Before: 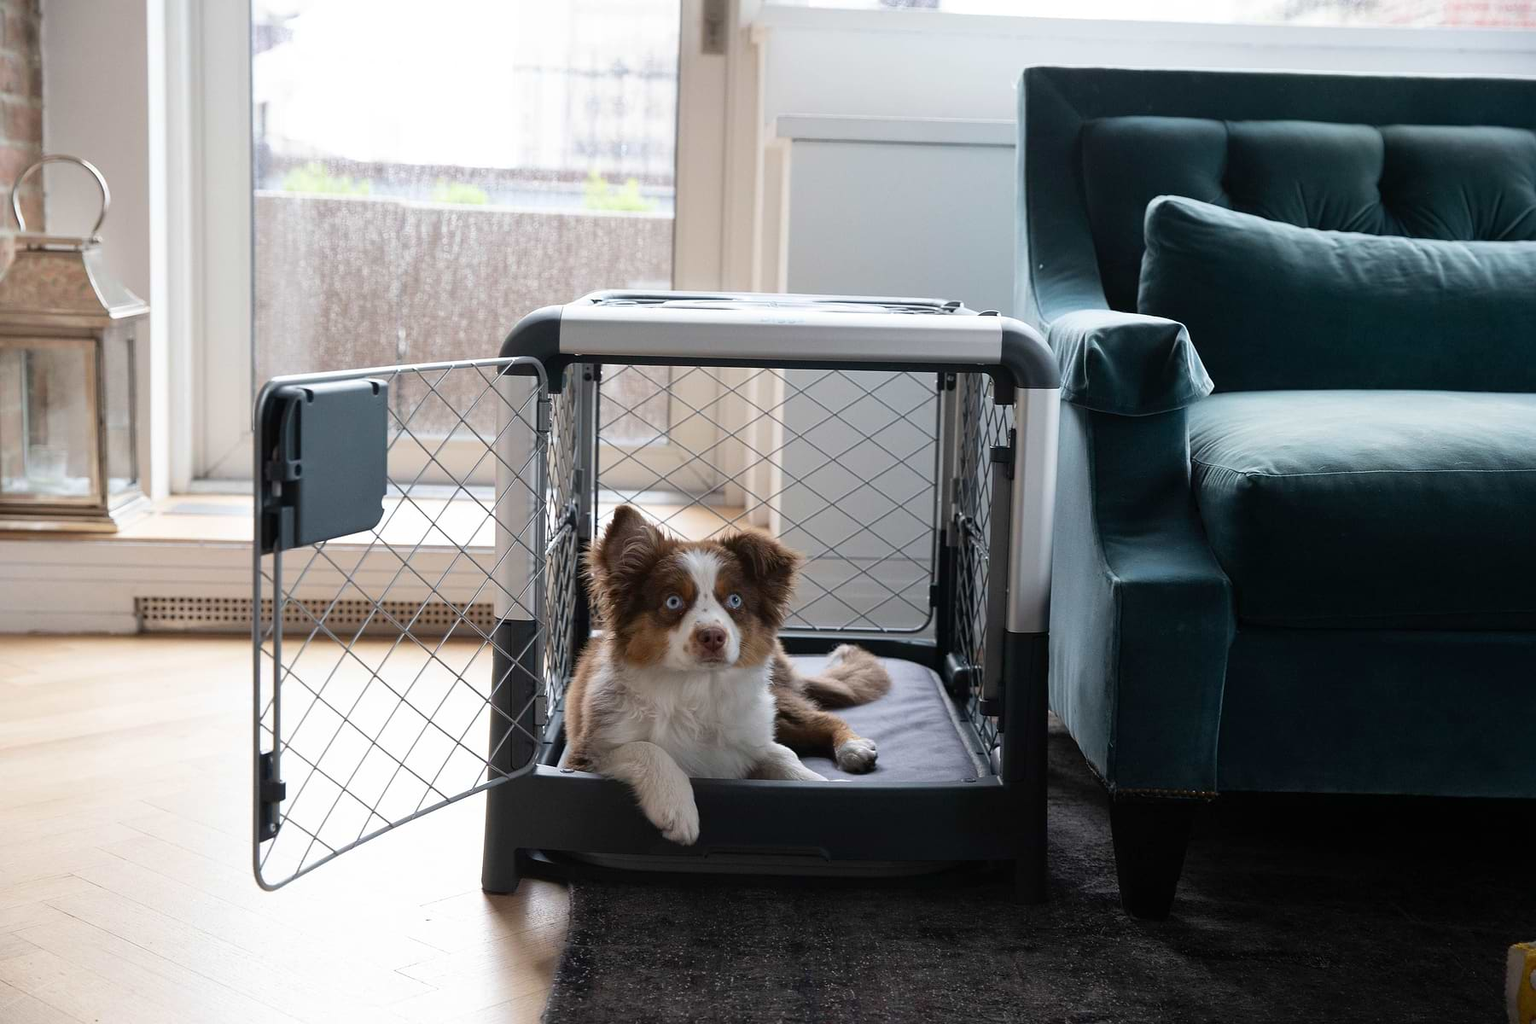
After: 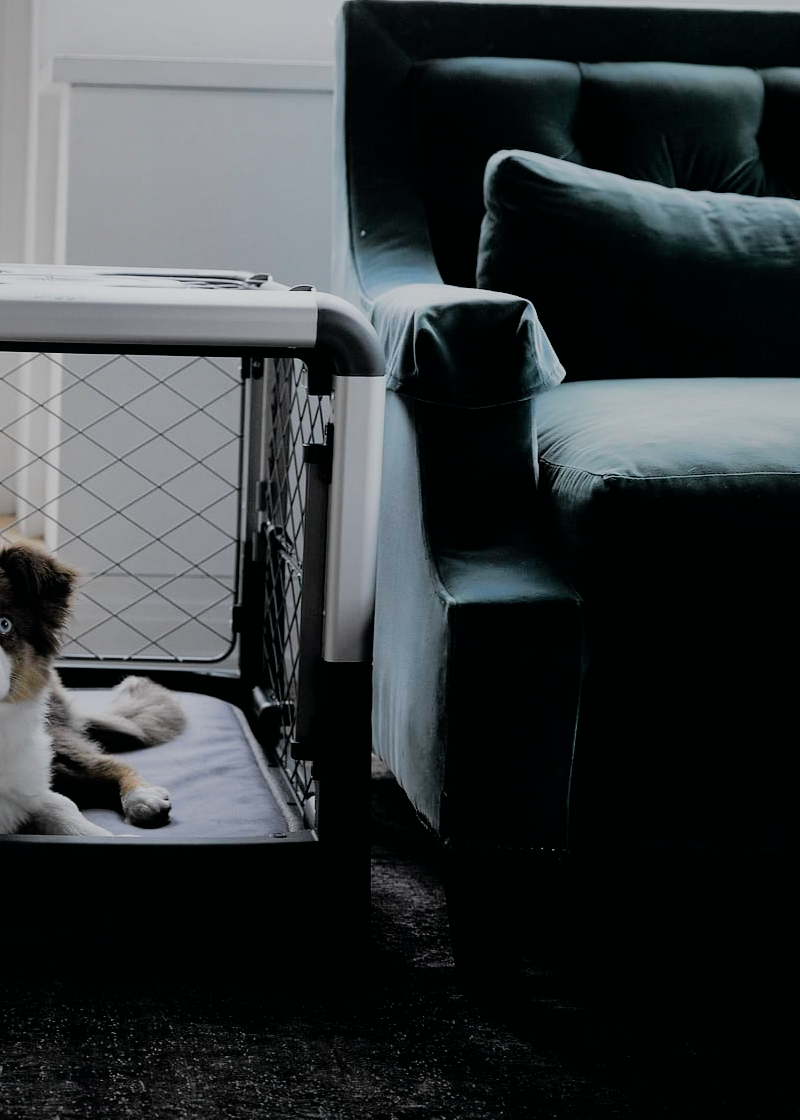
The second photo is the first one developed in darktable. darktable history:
color calibration: illuminant as shot in camera, x 0.358, y 0.373, temperature 4628.91 K
crop: left 47.628%, top 6.643%, right 7.874%
contrast brightness saturation: saturation -0.04
shadows and highlights: shadows 40, highlights -60
tone curve: curves: ch0 [(0, 0) (0.058, 0.037) (0.214, 0.183) (0.304, 0.288) (0.561, 0.554) (0.687, 0.677) (0.768, 0.768) (0.858, 0.861) (0.987, 0.945)]; ch1 [(0, 0) (0.172, 0.123) (0.312, 0.296) (0.432, 0.448) (0.471, 0.469) (0.502, 0.5) (0.521, 0.505) (0.565, 0.569) (0.663, 0.663) (0.703, 0.721) (0.857, 0.917) (1, 1)]; ch2 [(0, 0) (0.411, 0.424) (0.485, 0.497) (0.502, 0.5) (0.517, 0.511) (0.556, 0.562) (0.626, 0.594) (0.709, 0.661) (1, 1)], color space Lab, independent channels, preserve colors none
filmic rgb: black relative exposure -5 EV, hardness 2.88, contrast 1.3, highlights saturation mix -30%
